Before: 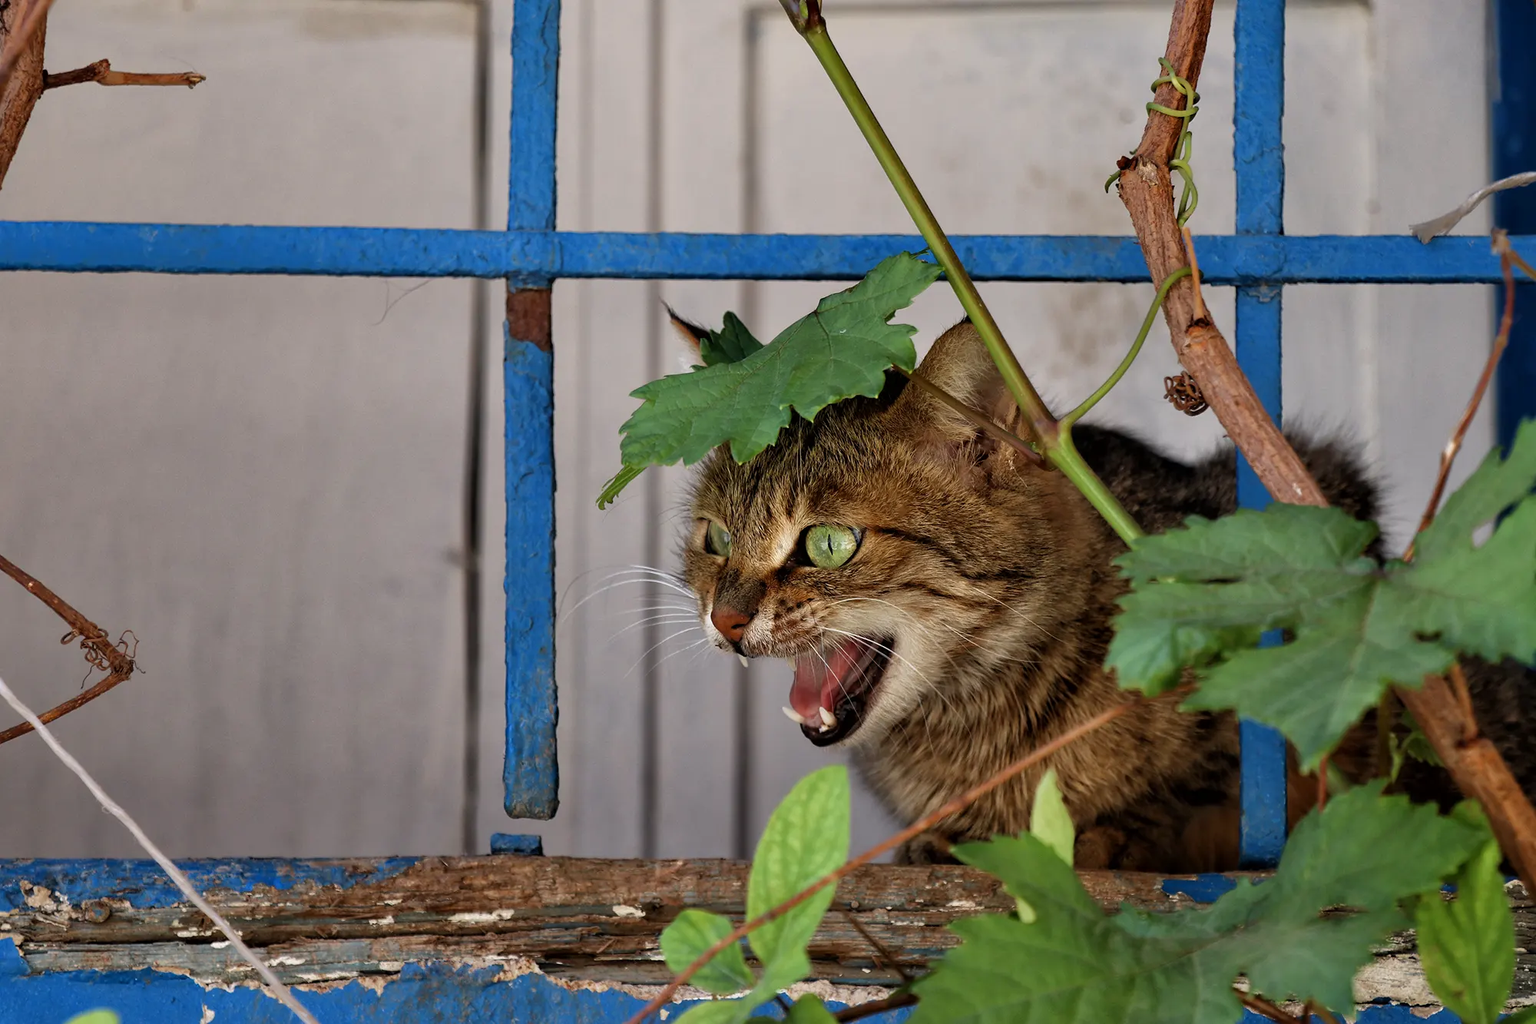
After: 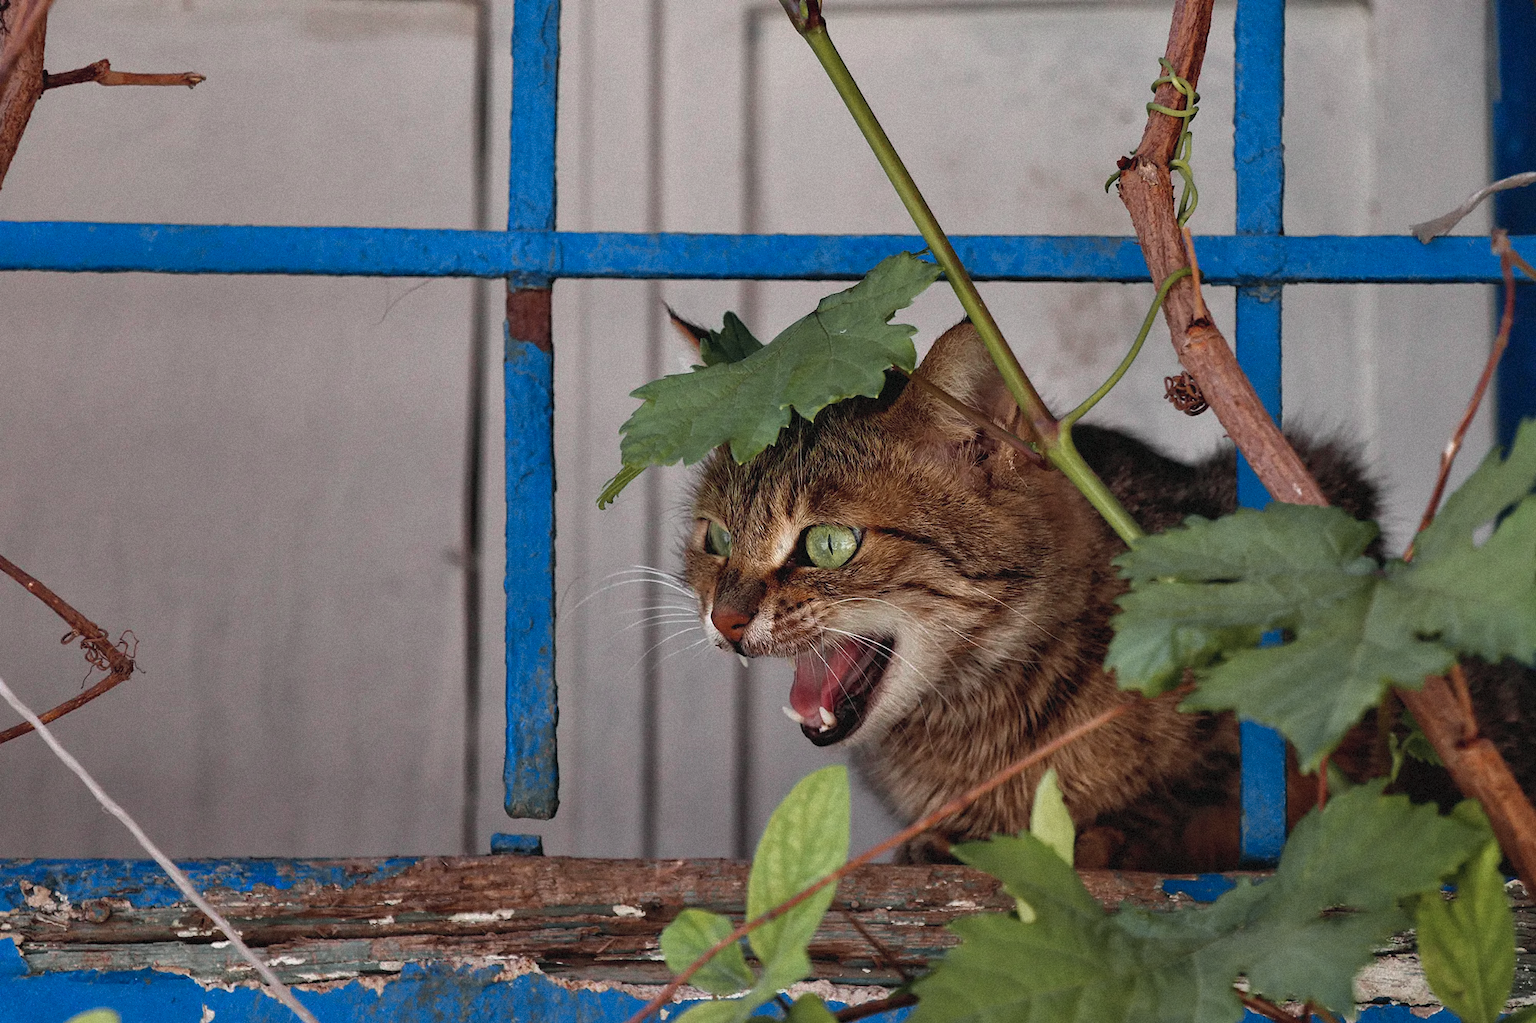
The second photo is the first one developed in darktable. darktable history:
grain: mid-tones bias 0%
tone curve: curves: ch0 [(0, 0.046) (0.04, 0.074) (0.883, 0.858) (1, 1)]; ch1 [(0, 0) (0.146, 0.159) (0.338, 0.365) (0.417, 0.455) (0.489, 0.486) (0.504, 0.502) (0.529, 0.537) (0.563, 0.567) (1, 1)]; ch2 [(0, 0) (0.307, 0.298) (0.388, 0.375) (0.443, 0.456) (0.485, 0.492) (0.544, 0.525) (1, 1)], color space Lab, independent channels, preserve colors none
